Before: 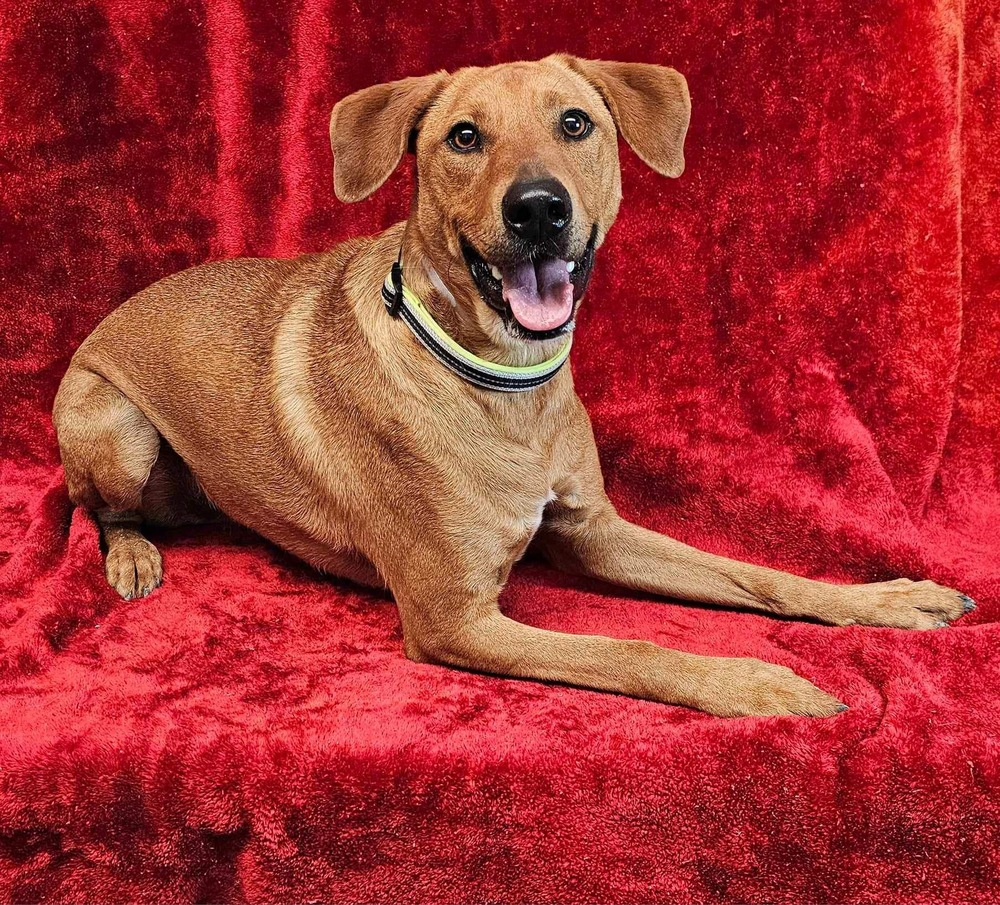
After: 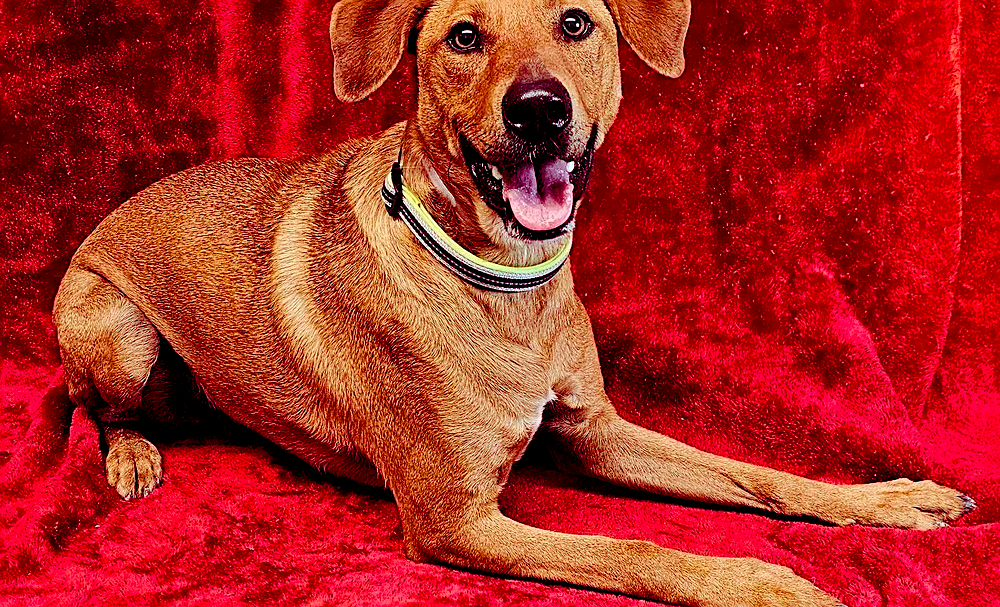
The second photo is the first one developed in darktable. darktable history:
crop: top 11.14%, bottom 21.724%
local contrast: mode bilateral grid, contrast 21, coarseness 49, detail 119%, midtone range 0.2
color balance rgb: shadows lift › luminance -18.345%, shadows lift › chroma 35.26%, global offset › luminance -0.875%, perceptual saturation grading › global saturation 30.67%
sharpen: on, module defaults
